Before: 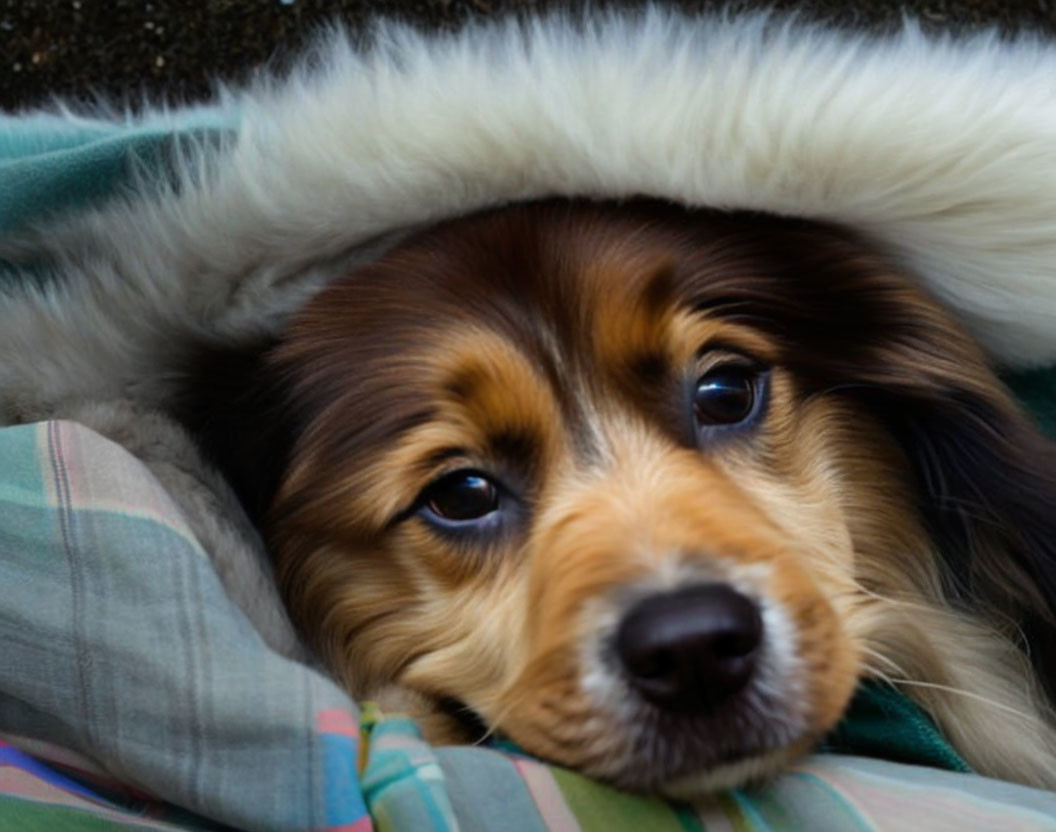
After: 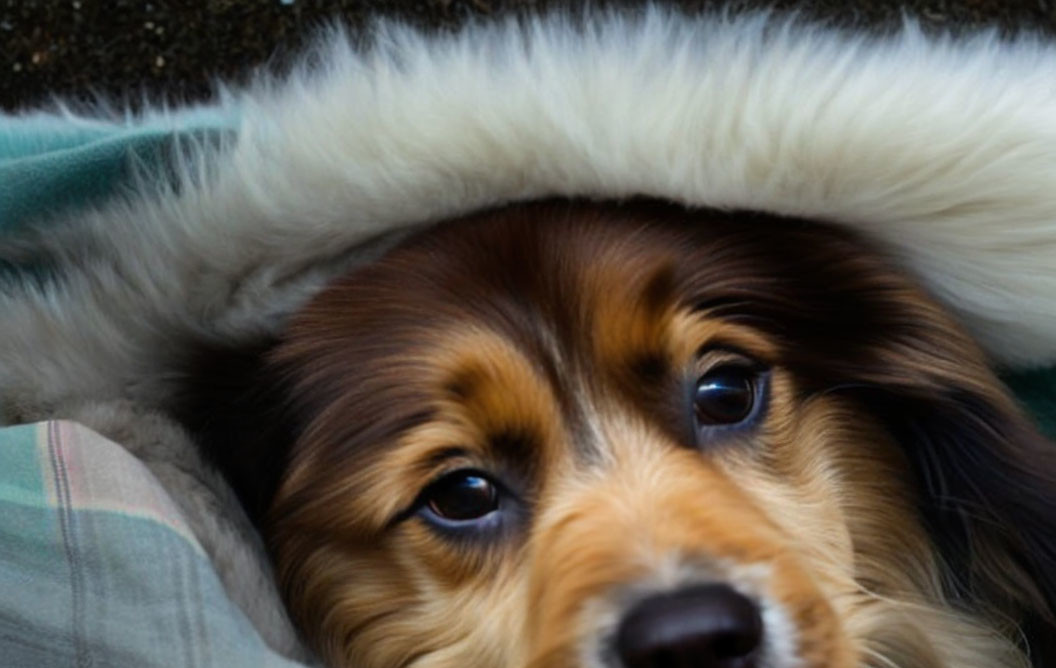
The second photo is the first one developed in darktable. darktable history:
crop: bottom 19.635%
